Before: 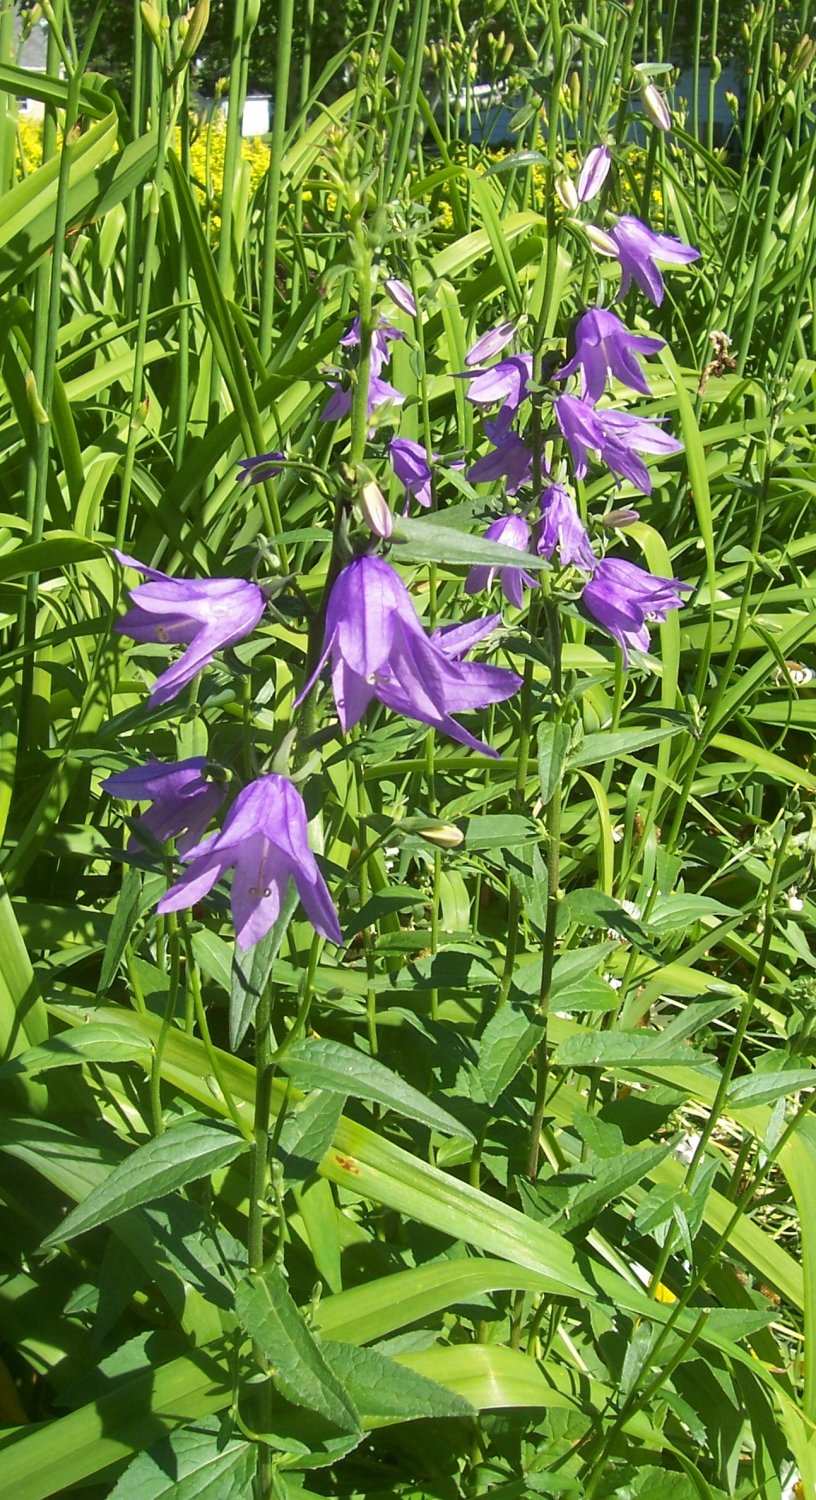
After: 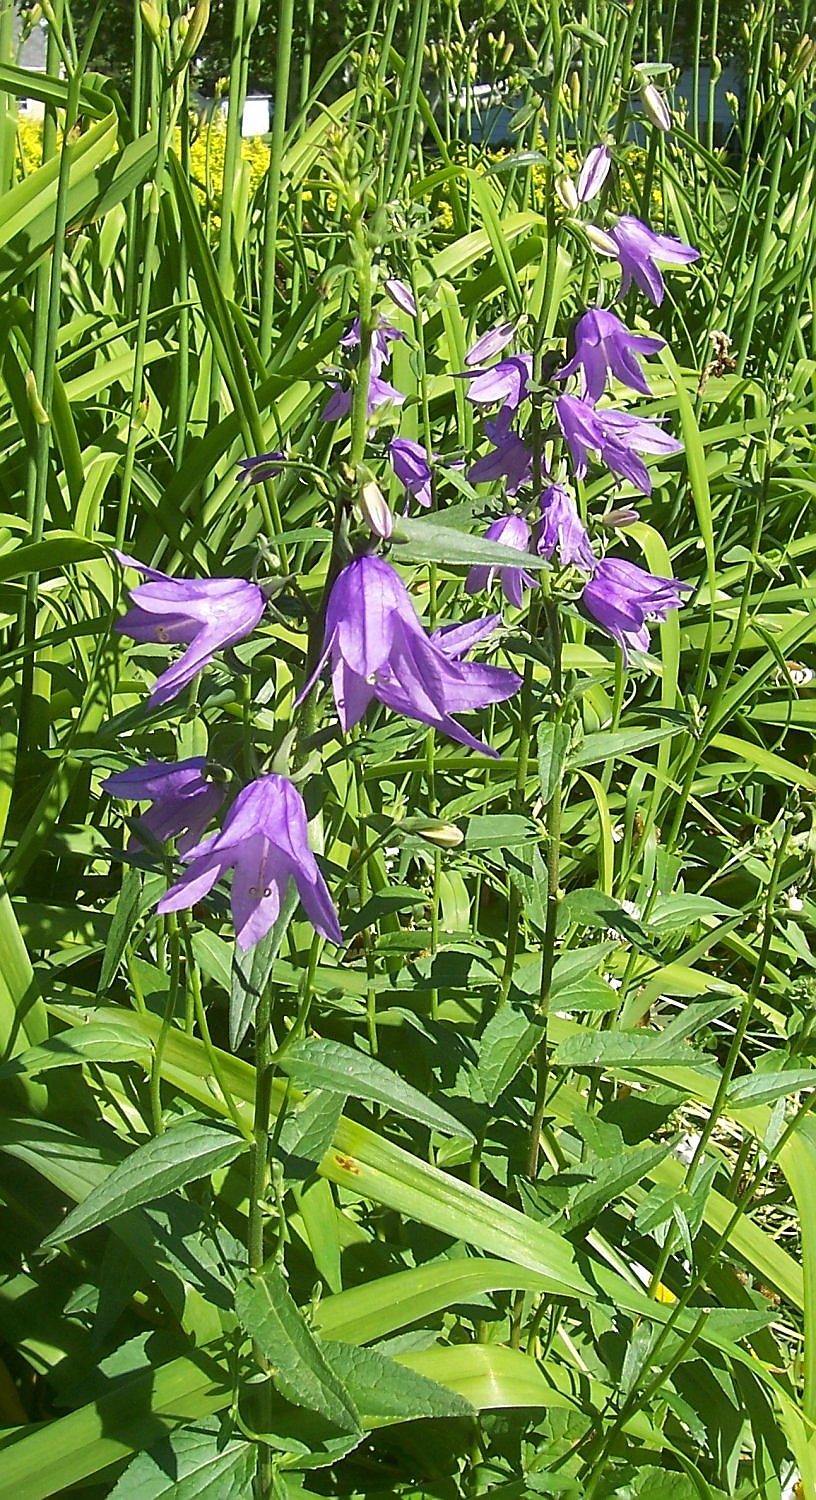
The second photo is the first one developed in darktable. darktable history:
sharpen: radius 1.375, amount 1.261, threshold 0.816
